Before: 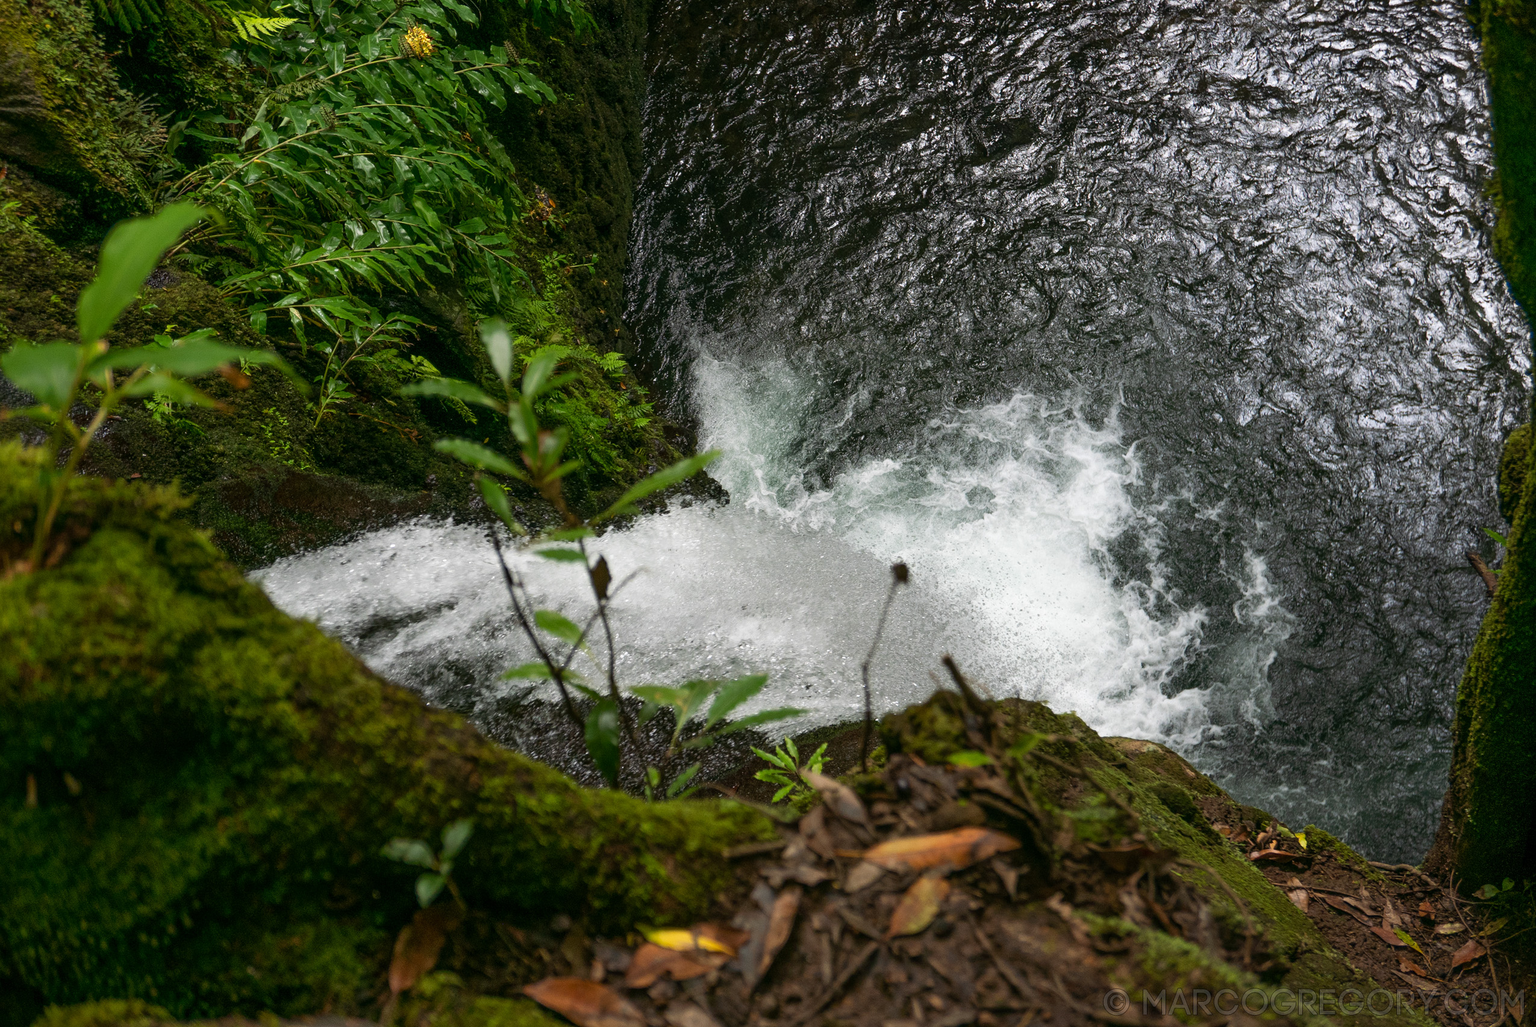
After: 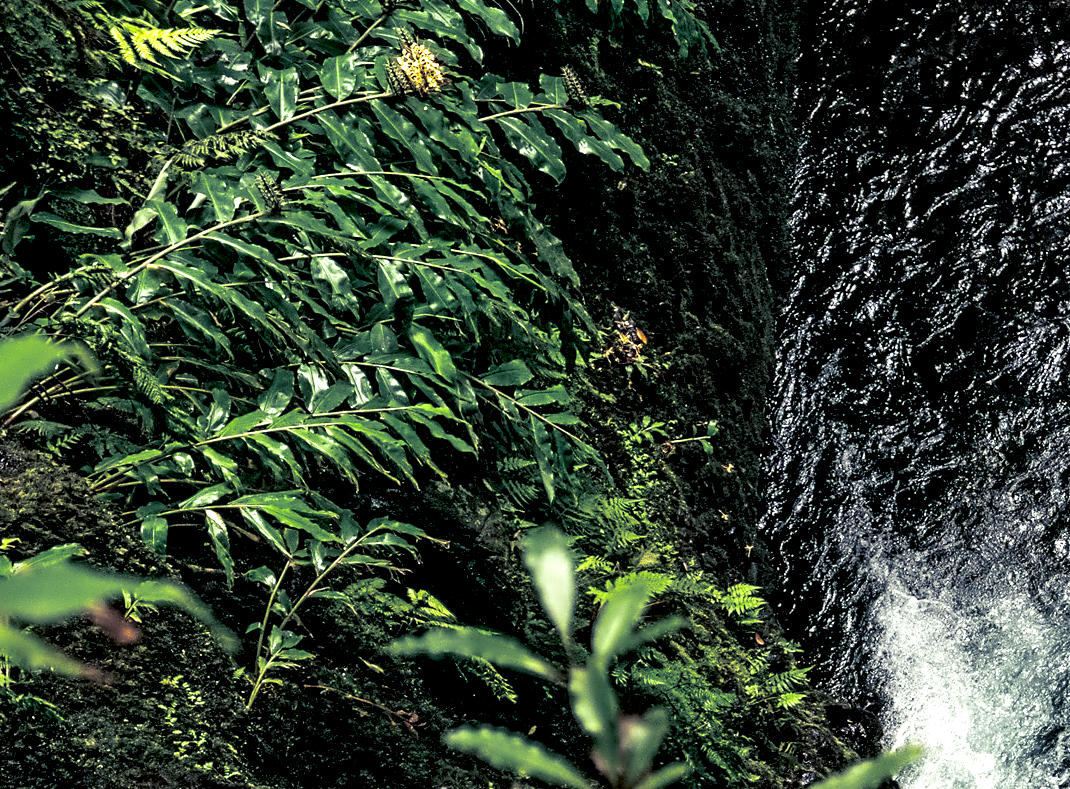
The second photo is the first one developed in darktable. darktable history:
exposure: black level correction 0.01, exposure 1 EV, compensate highlight preservation false
split-toning: shadows › hue 230.4°
crop and rotate: left 10.817%, top 0.062%, right 47.194%, bottom 53.626%
contrast equalizer: octaves 7, y [[0.5, 0.542, 0.583, 0.625, 0.667, 0.708], [0.5 ×6], [0.5 ×6], [0, 0.033, 0.067, 0.1, 0.133, 0.167], [0, 0.05, 0.1, 0.15, 0.2, 0.25]]
